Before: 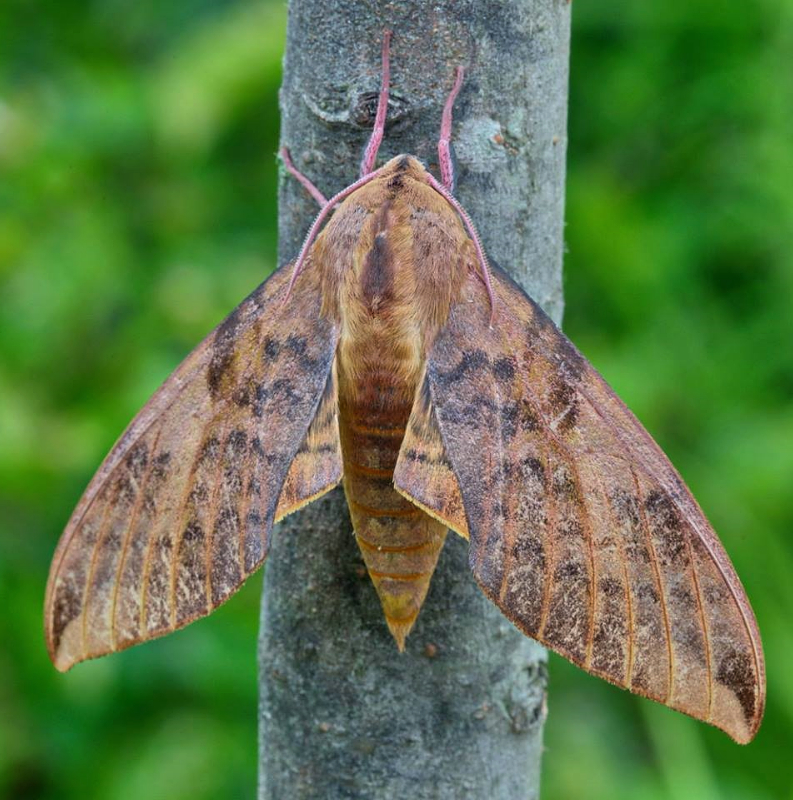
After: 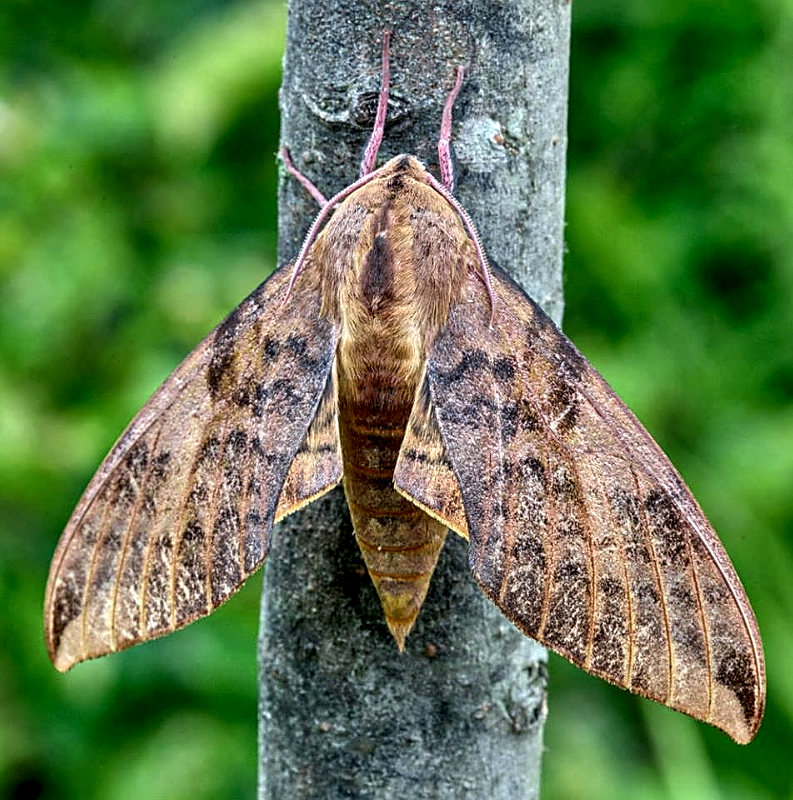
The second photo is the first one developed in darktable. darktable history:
local contrast: highlights 80%, shadows 57%, detail 175%, midtone range 0.602
sharpen: on, module defaults
